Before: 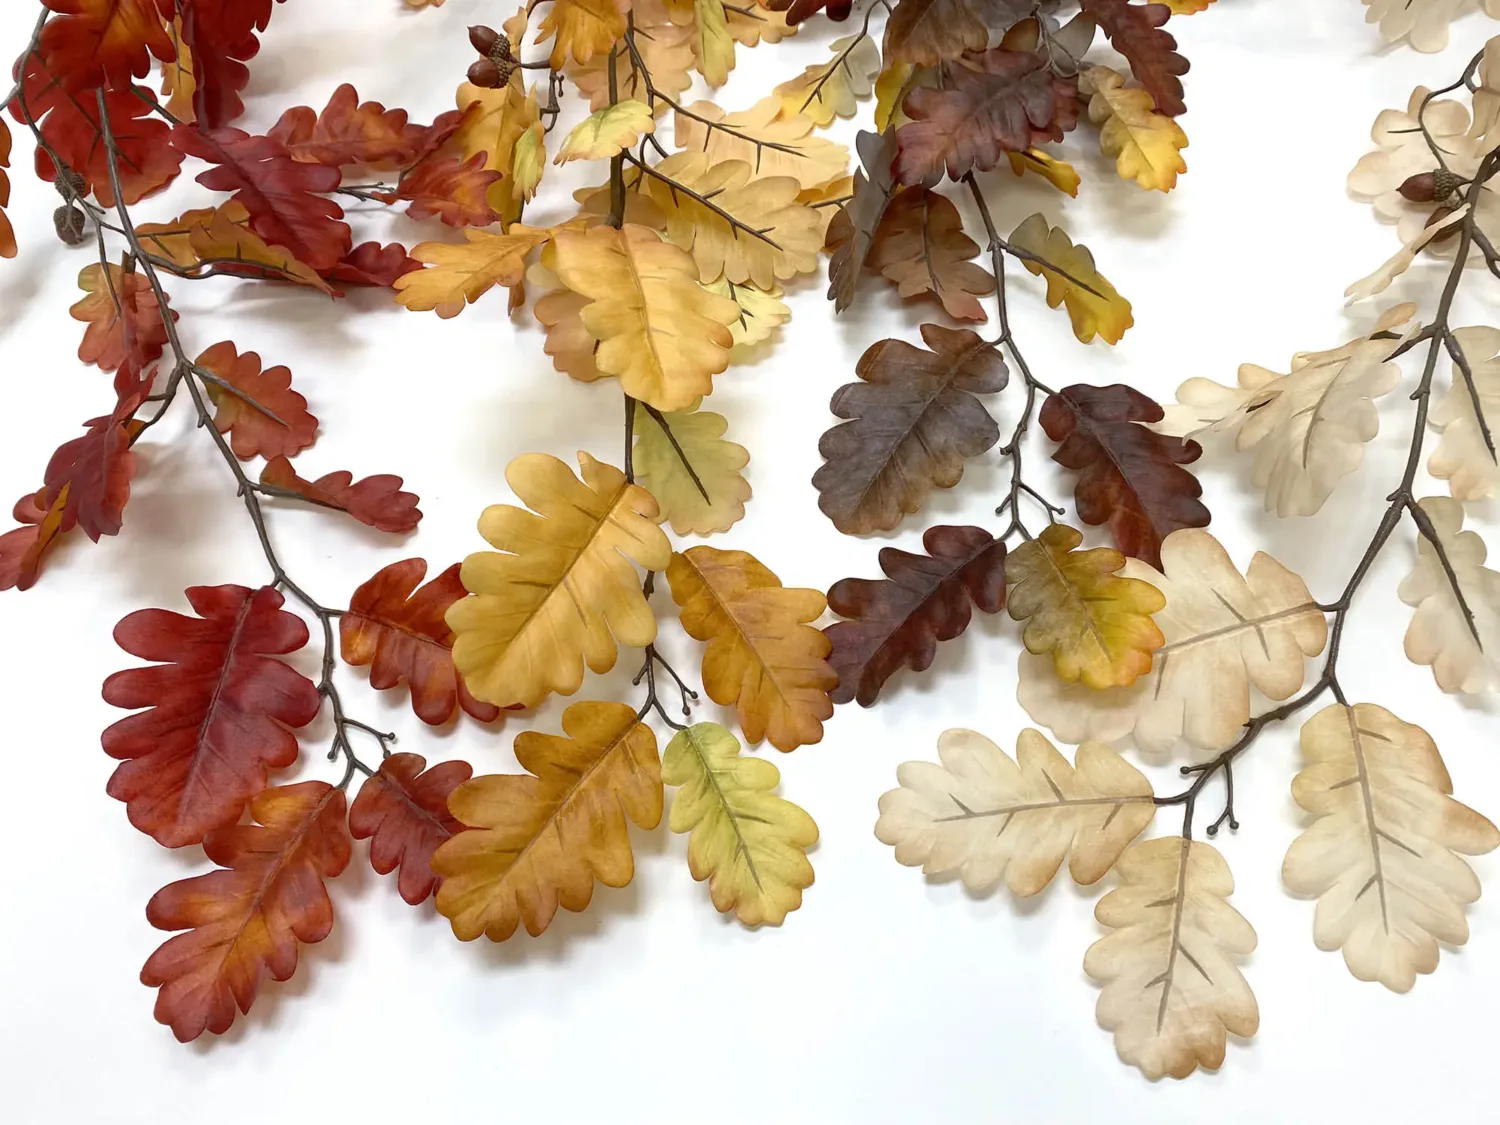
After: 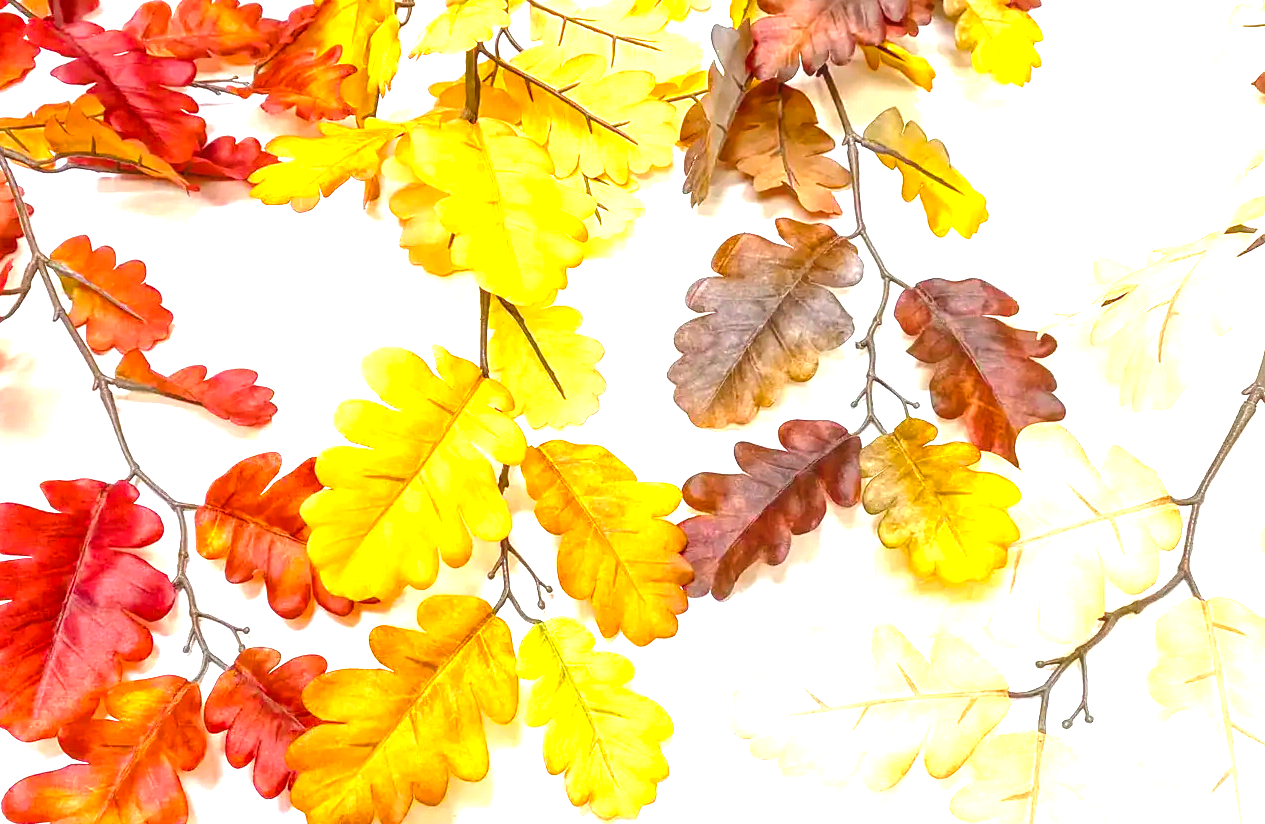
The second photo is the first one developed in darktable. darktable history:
local contrast: on, module defaults
color balance rgb: power › hue 325.92°, perceptual saturation grading › global saturation 19.417%, global vibrance 20%
sharpen: amount 0.21
crop and rotate: left 9.678%, top 9.425%, right 5.922%, bottom 17.257%
exposure: black level correction 0, exposure 1.707 EV, compensate exposure bias true, compensate highlight preservation false
